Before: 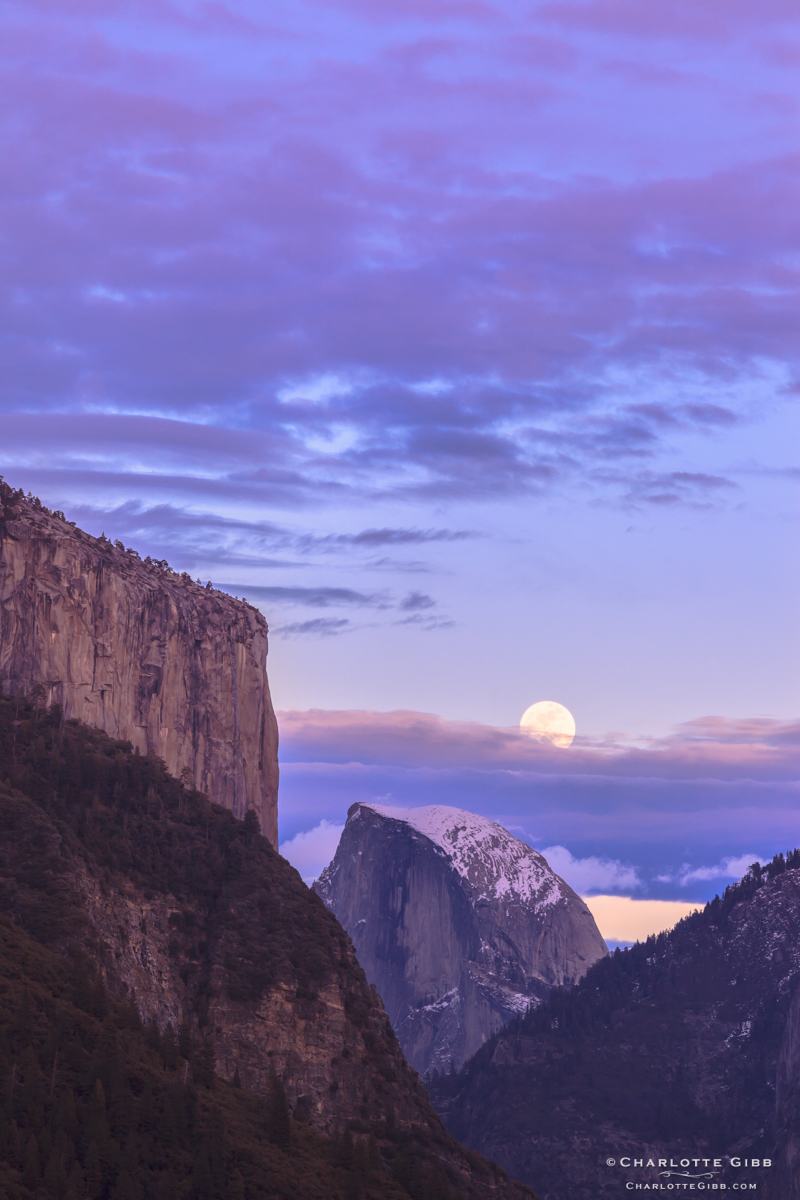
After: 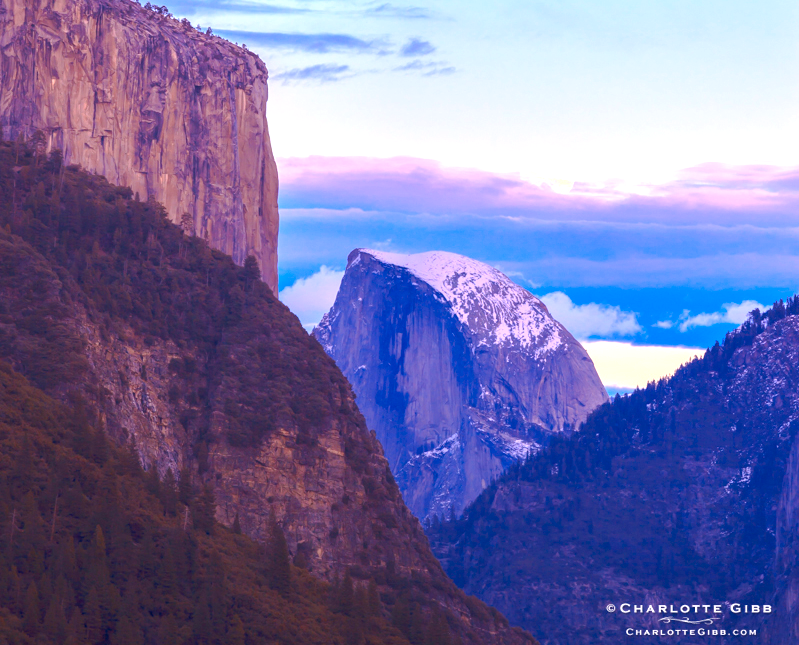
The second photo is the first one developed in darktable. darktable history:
crop and rotate: top 46.237%
color balance rgb: perceptual saturation grading › global saturation 20%, perceptual saturation grading › highlights -25%, perceptual saturation grading › shadows 50.52%, global vibrance 40.24%
exposure: black level correction 0, exposure 1 EV, compensate exposure bias true, compensate highlight preservation false
color contrast: green-magenta contrast 0.85, blue-yellow contrast 1.25, unbound 0
